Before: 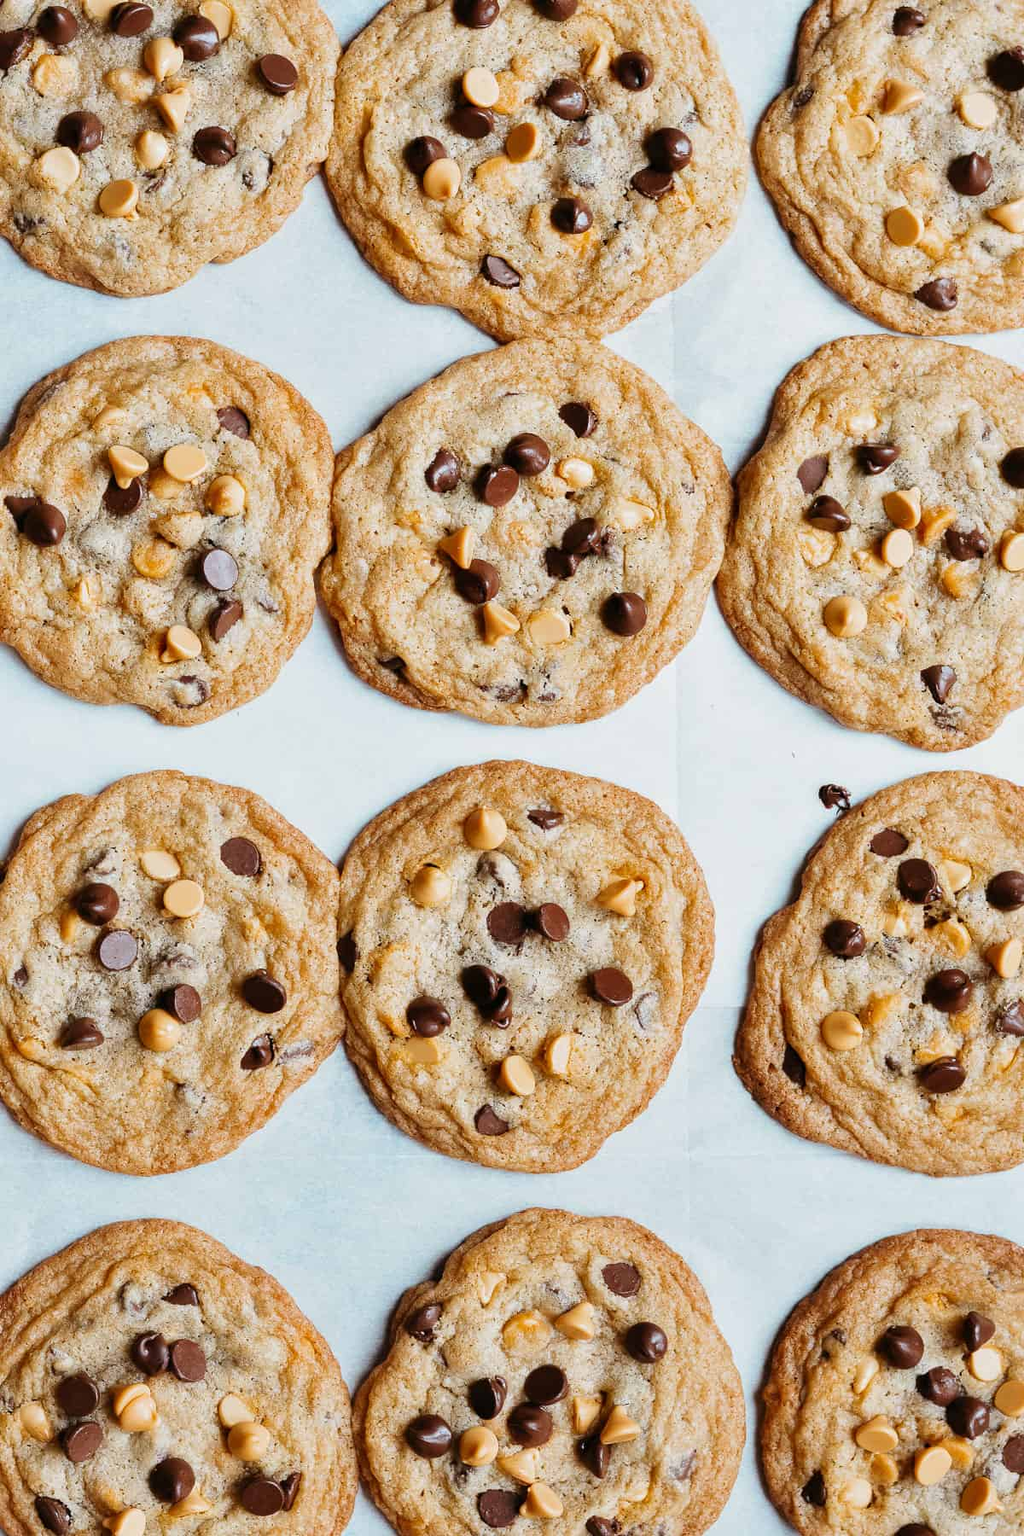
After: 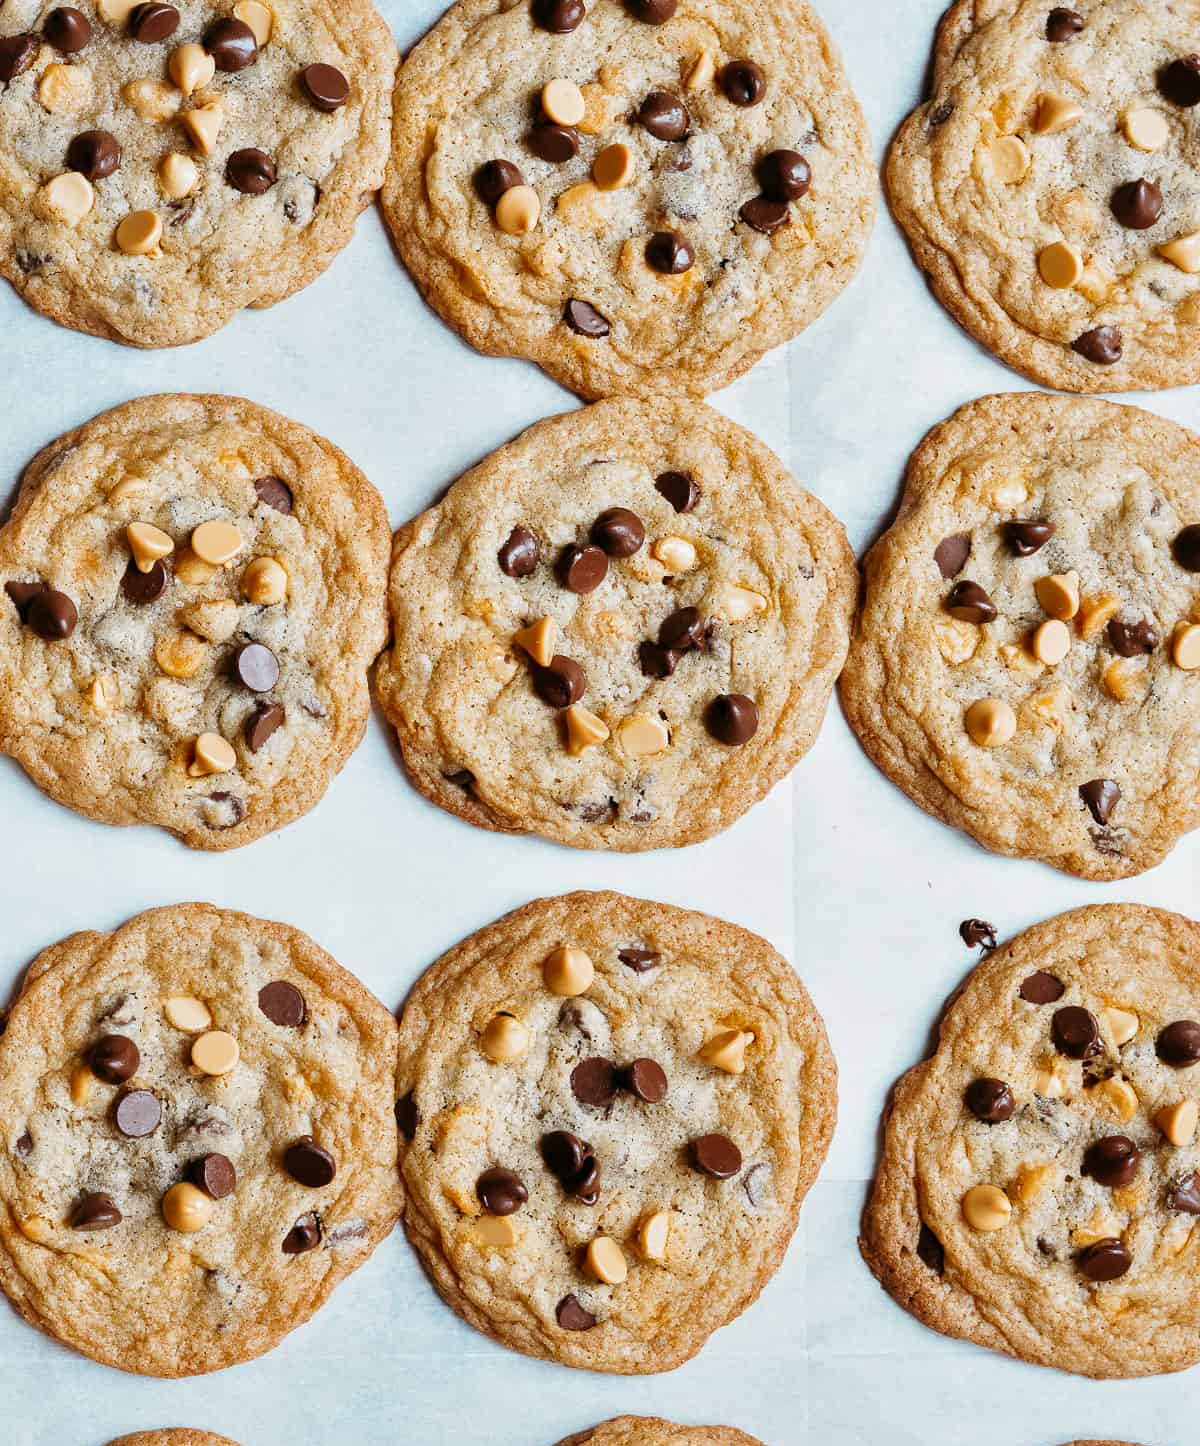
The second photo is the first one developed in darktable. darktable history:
local contrast: mode bilateral grid, contrast 20, coarseness 50, detail 120%, midtone range 0.2
crop: bottom 19.644%
